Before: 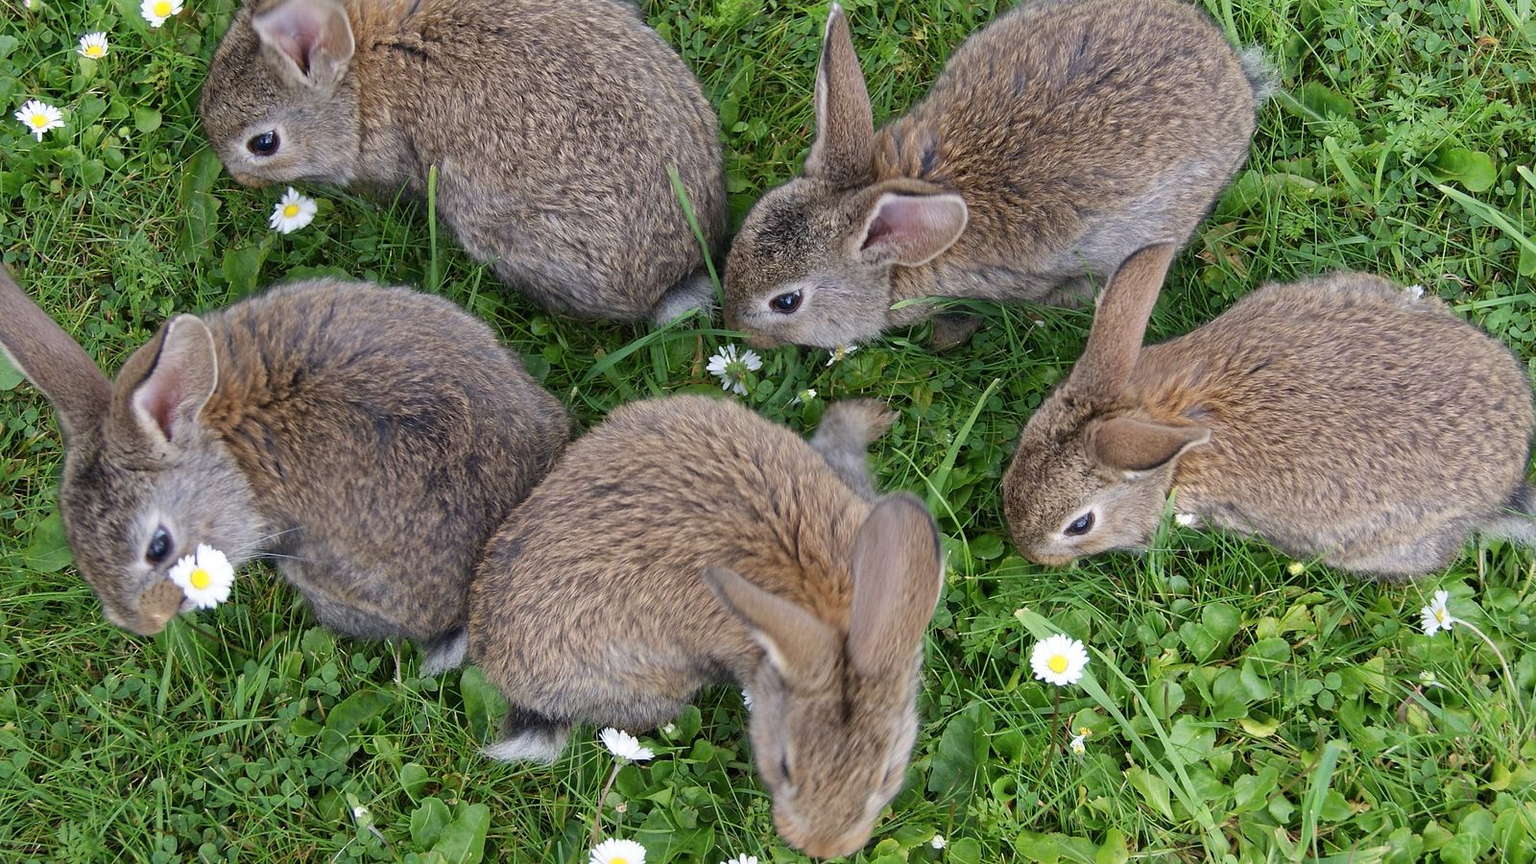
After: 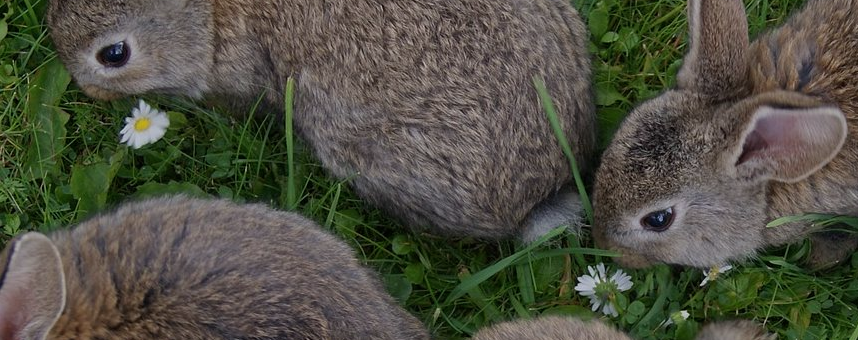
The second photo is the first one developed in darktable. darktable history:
exposure: black level correction 0, exposure -0.766 EV, compensate highlight preservation false
crop: left 10.121%, top 10.631%, right 36.218%, bottom 51.526%
